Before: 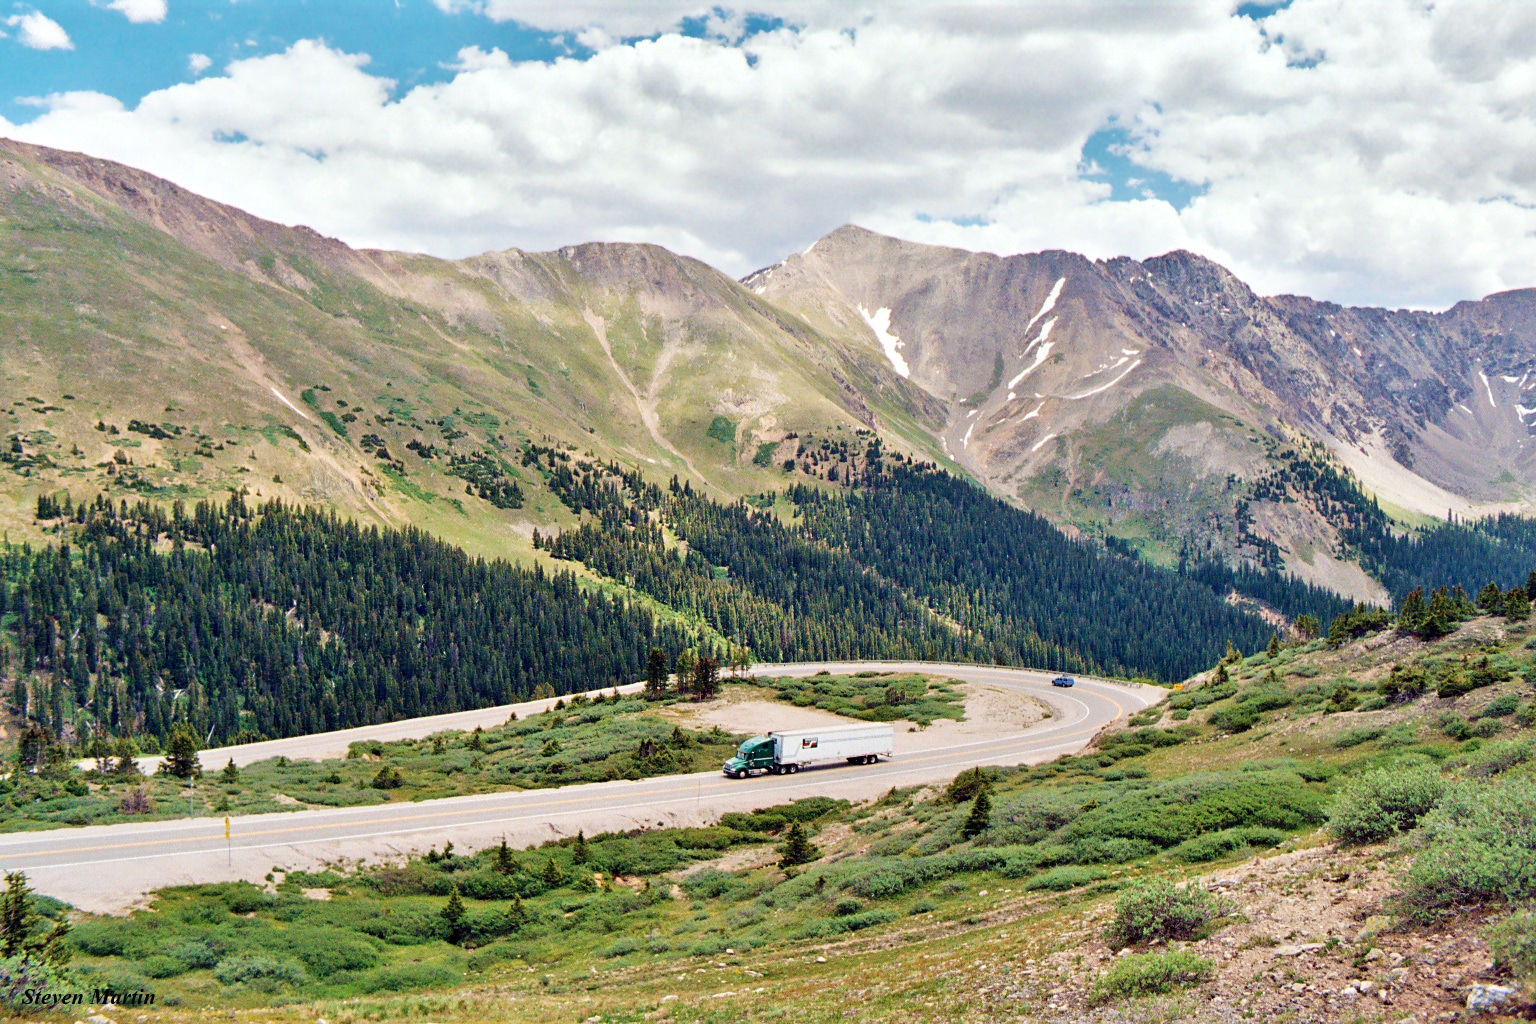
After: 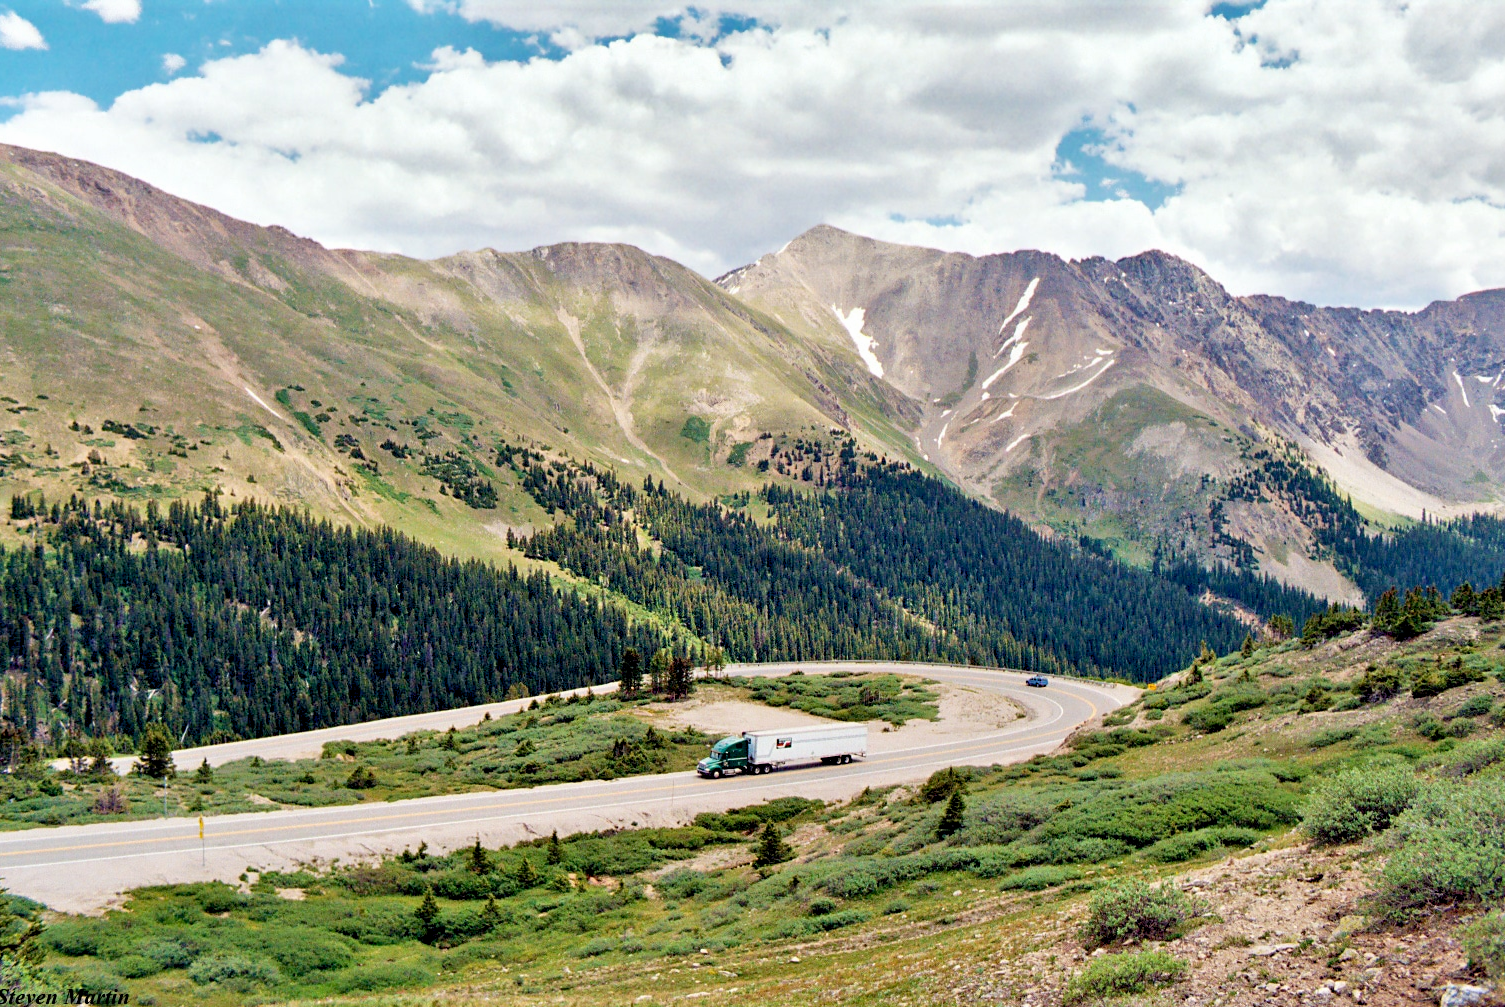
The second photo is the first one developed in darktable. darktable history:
color balance rgb: global offset › luminance -0.877%, linear chroma grading › global chroma 0.29%, perceptual saturation grading › global saturation 0.717%, global vibrance 0.59%
crop: left 1.714%, right 0.271%, bottom 1.651%
